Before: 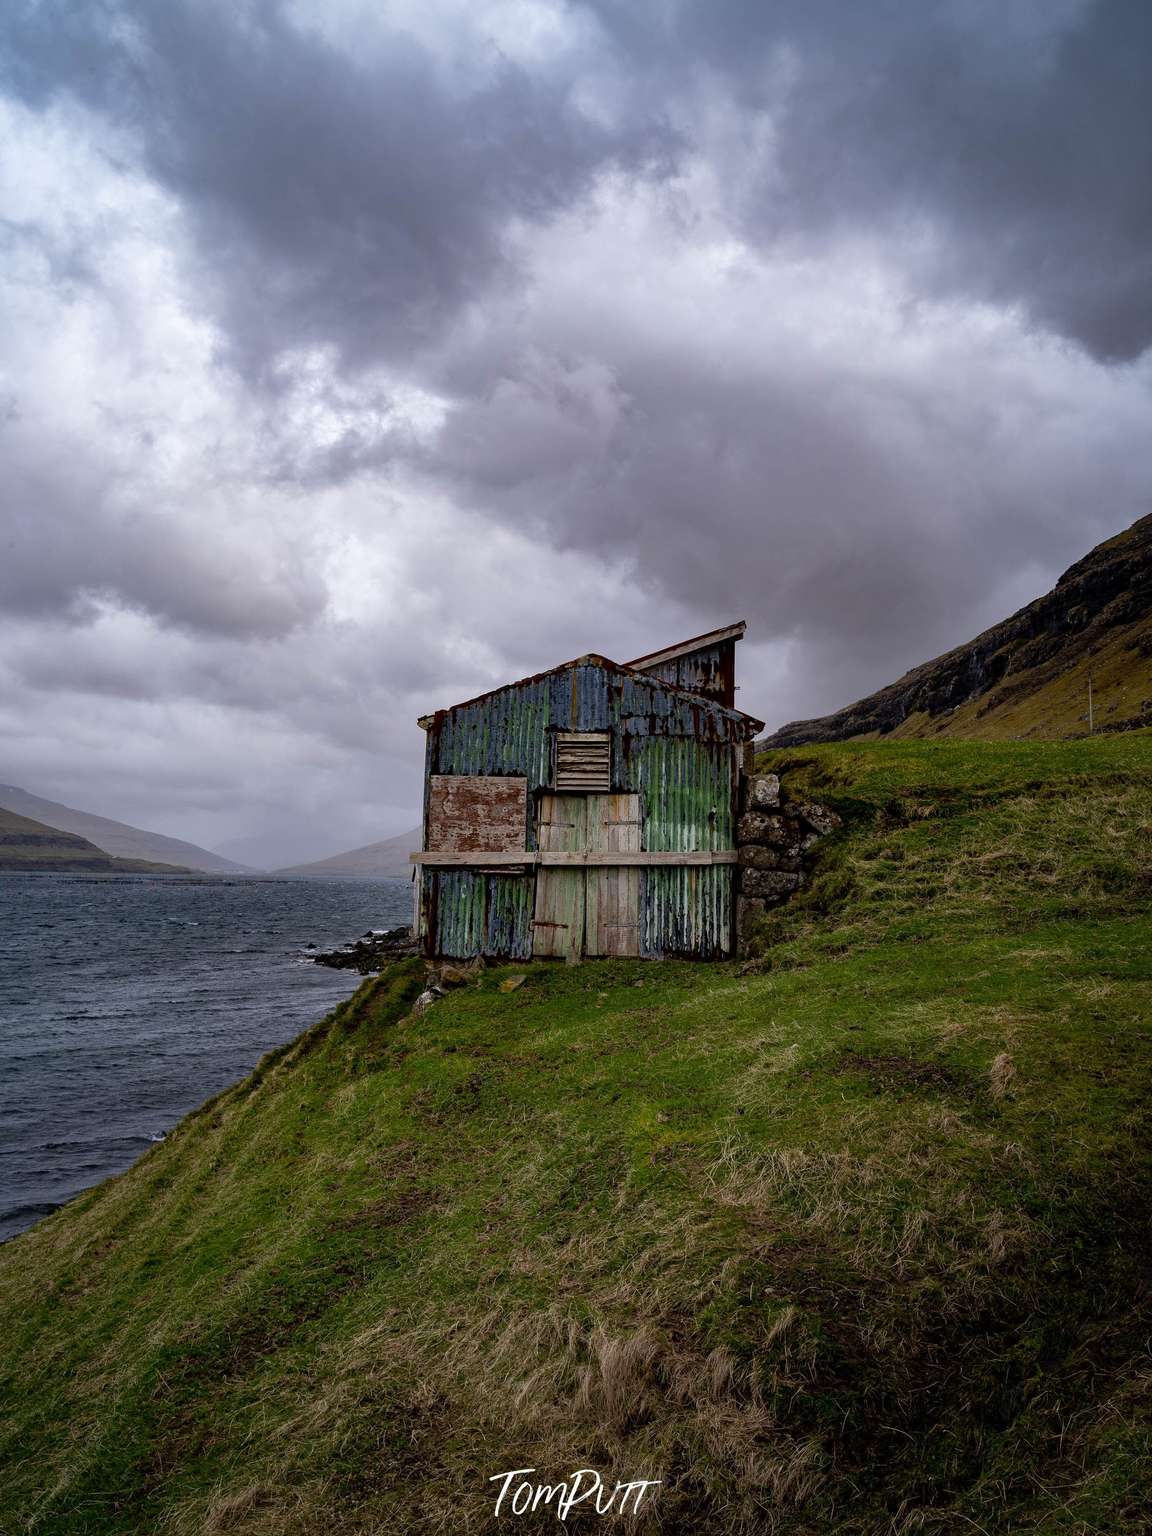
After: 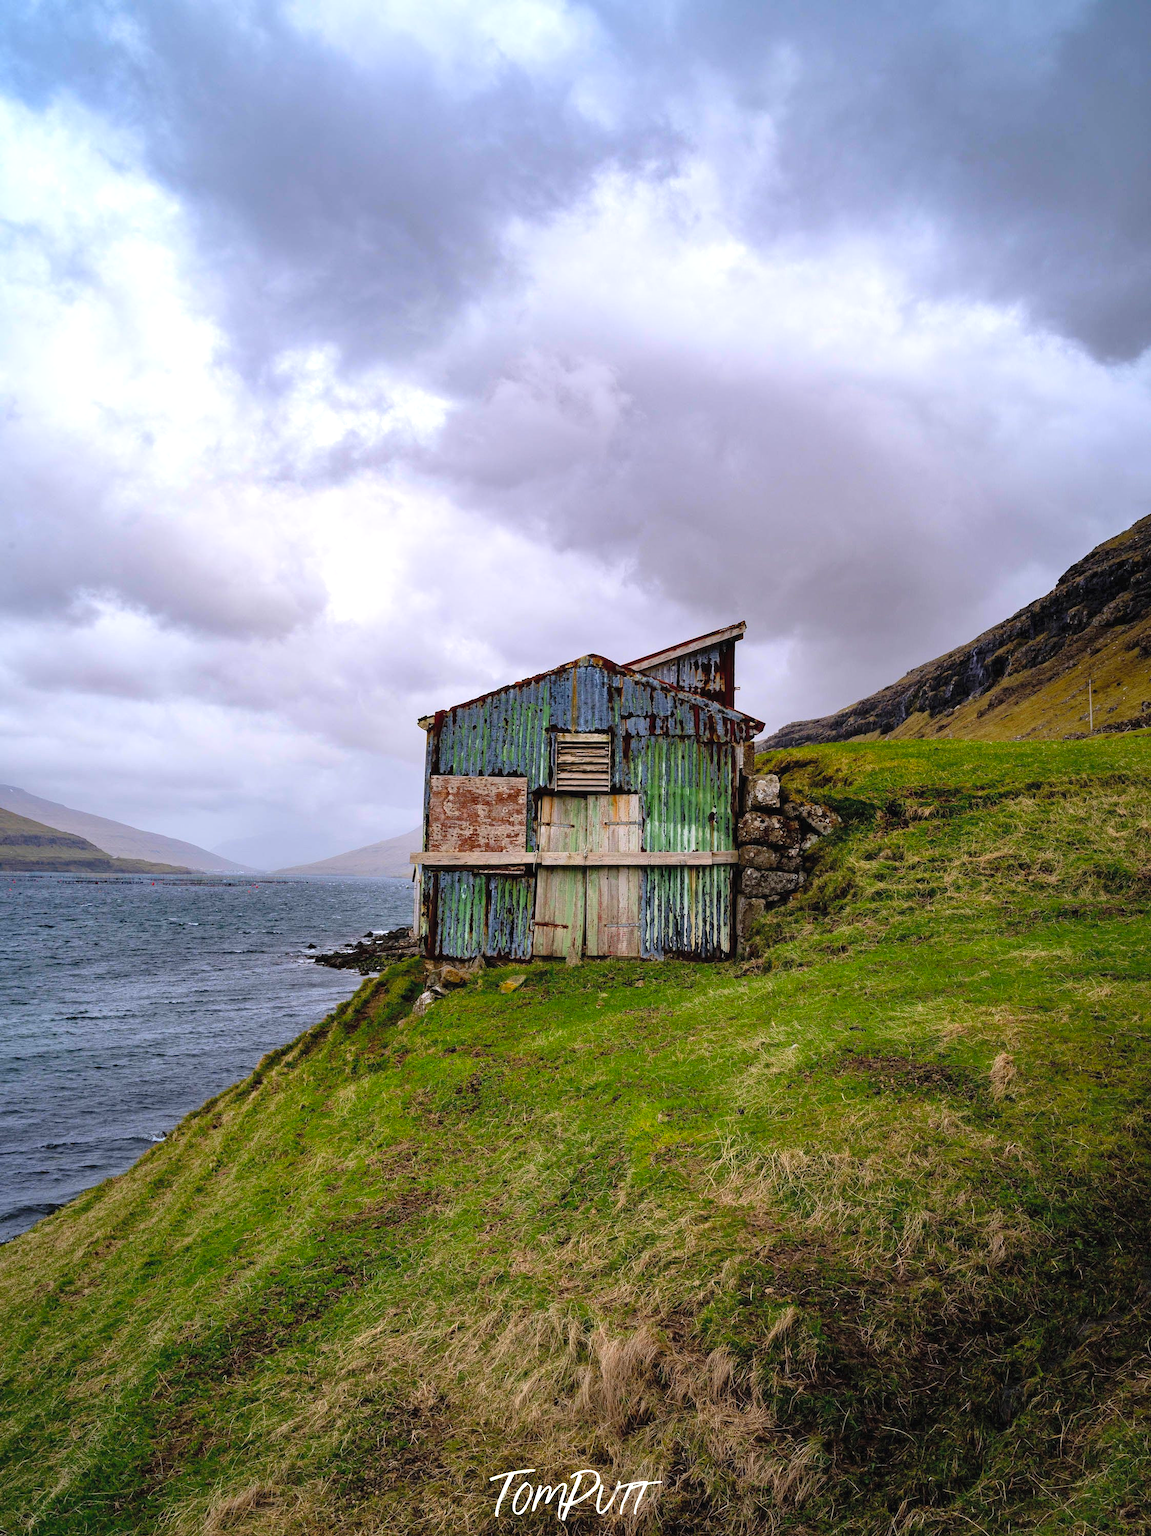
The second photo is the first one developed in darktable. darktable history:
contrast brightness saturation: contrast 0.07, brightness 0.18, saturation 0.4
exposure: black level correction 0, exposure 0.5 EV, compensate exposure bias true, compensate highlight preservation false
